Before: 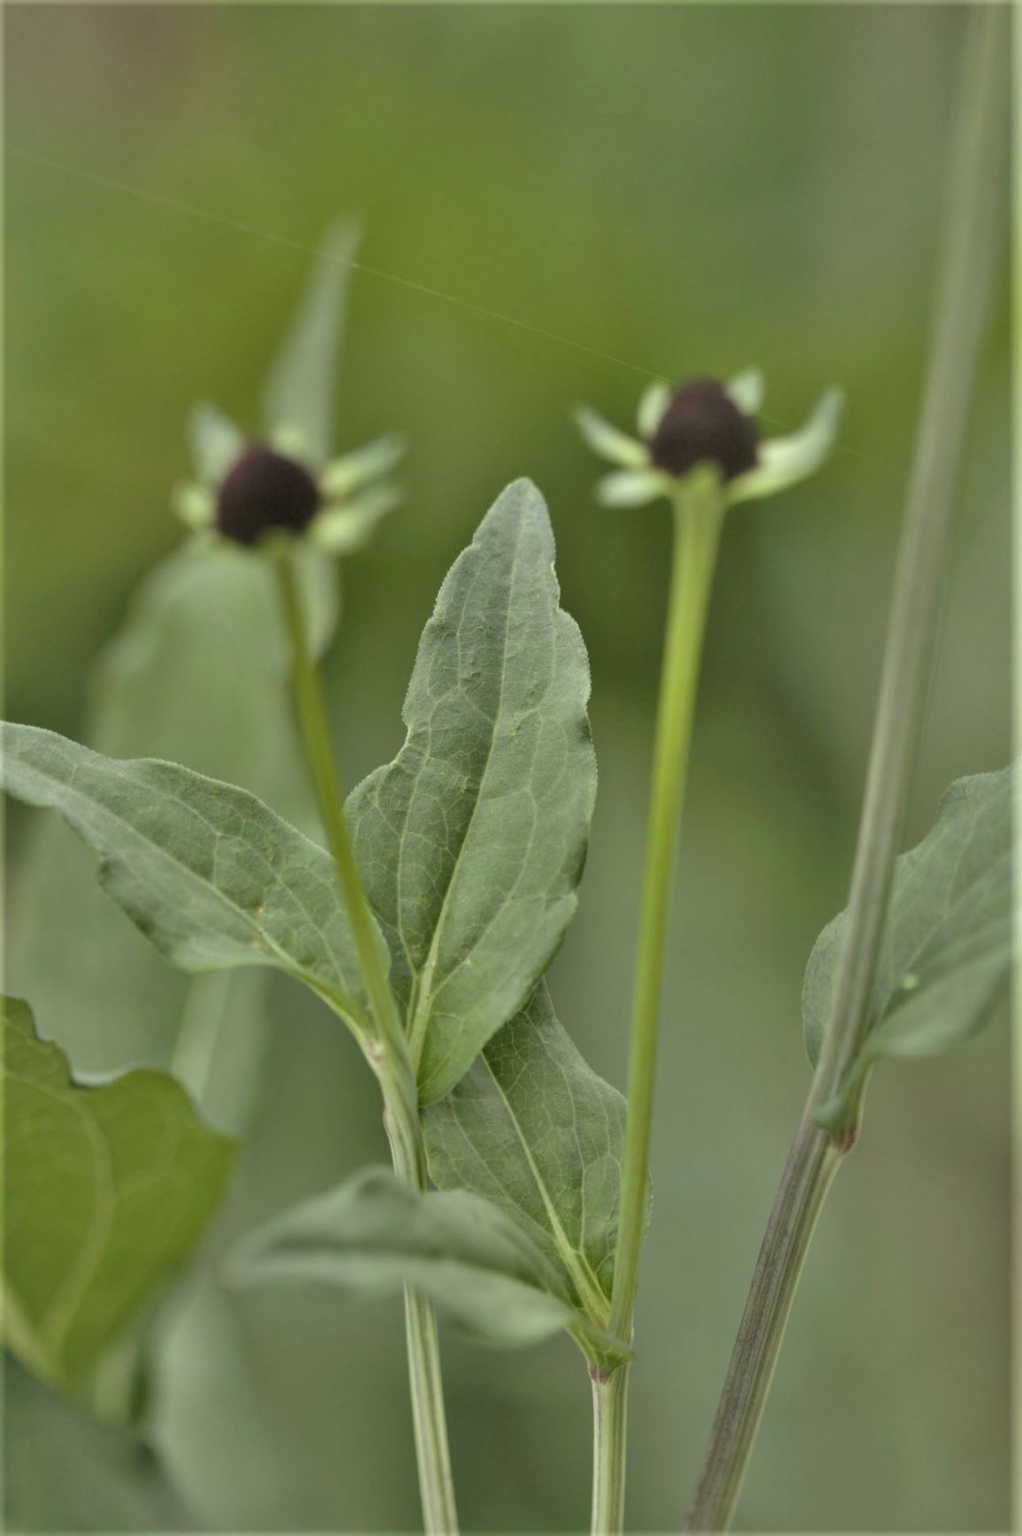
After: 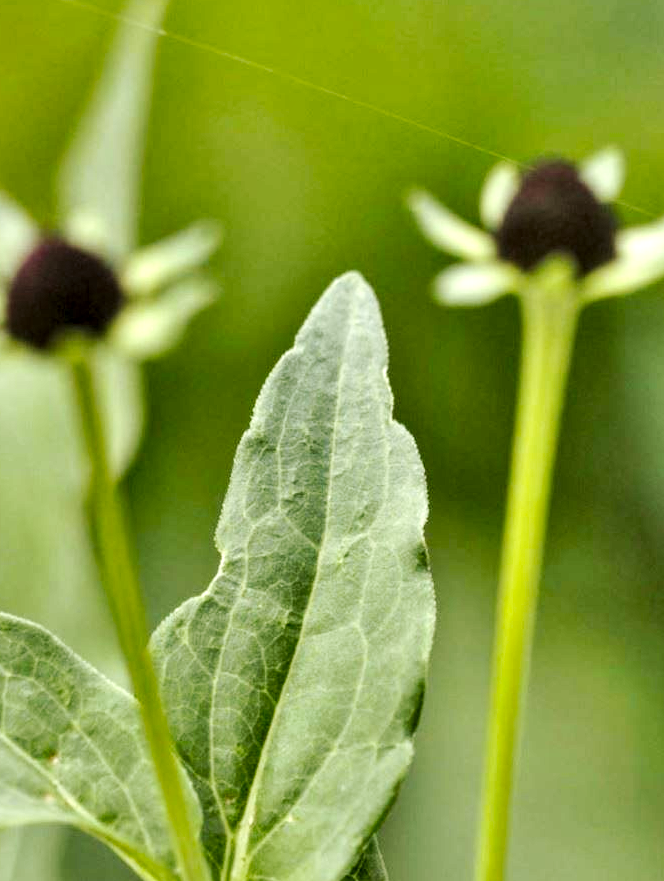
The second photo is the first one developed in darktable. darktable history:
base curve: curves: ch0 [(0, 0) (0.032, 0.025) (0.121, 0.166) (0.206, 0.329) (0.605, 0.79) (1, 1)], preserve colors none
crop: left 20.758%, top 15.435%, right 21.663%, bottom 33.732%
local contrast: detail 161%
color balance rgb: perceptual saturation grading › global saturation 14.895%, perceptual brilliance grading › highlights 7.79%, perceptual brilliance grading › mid-tones 3.708%, perceptual brilliance grading › shadows 2.186%
